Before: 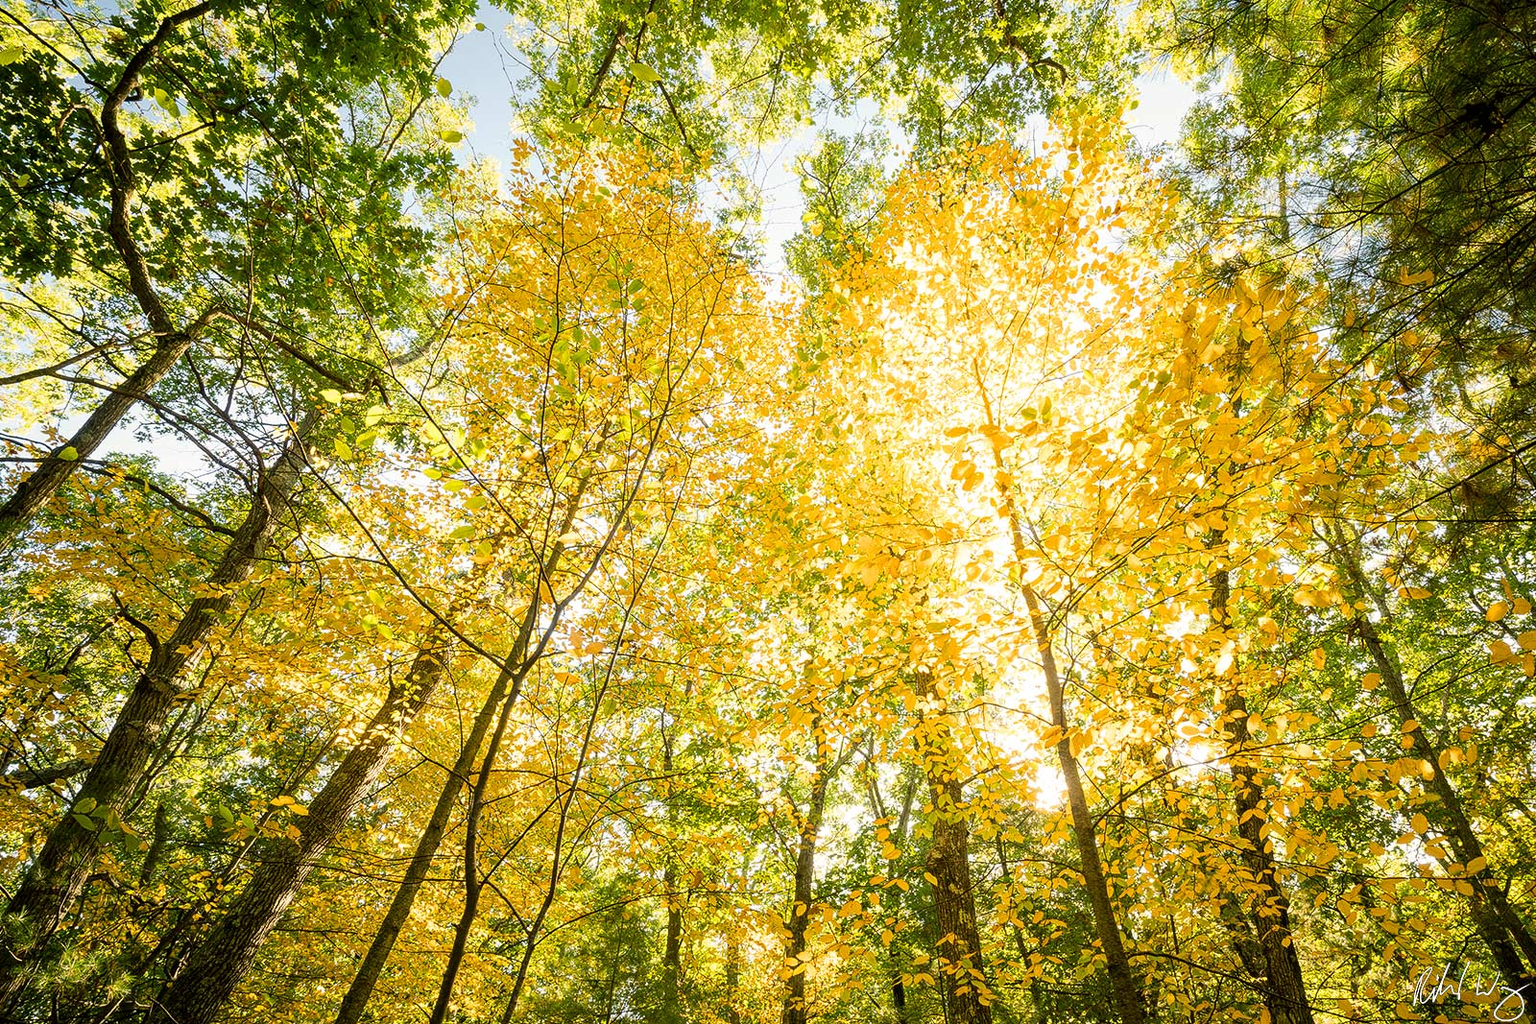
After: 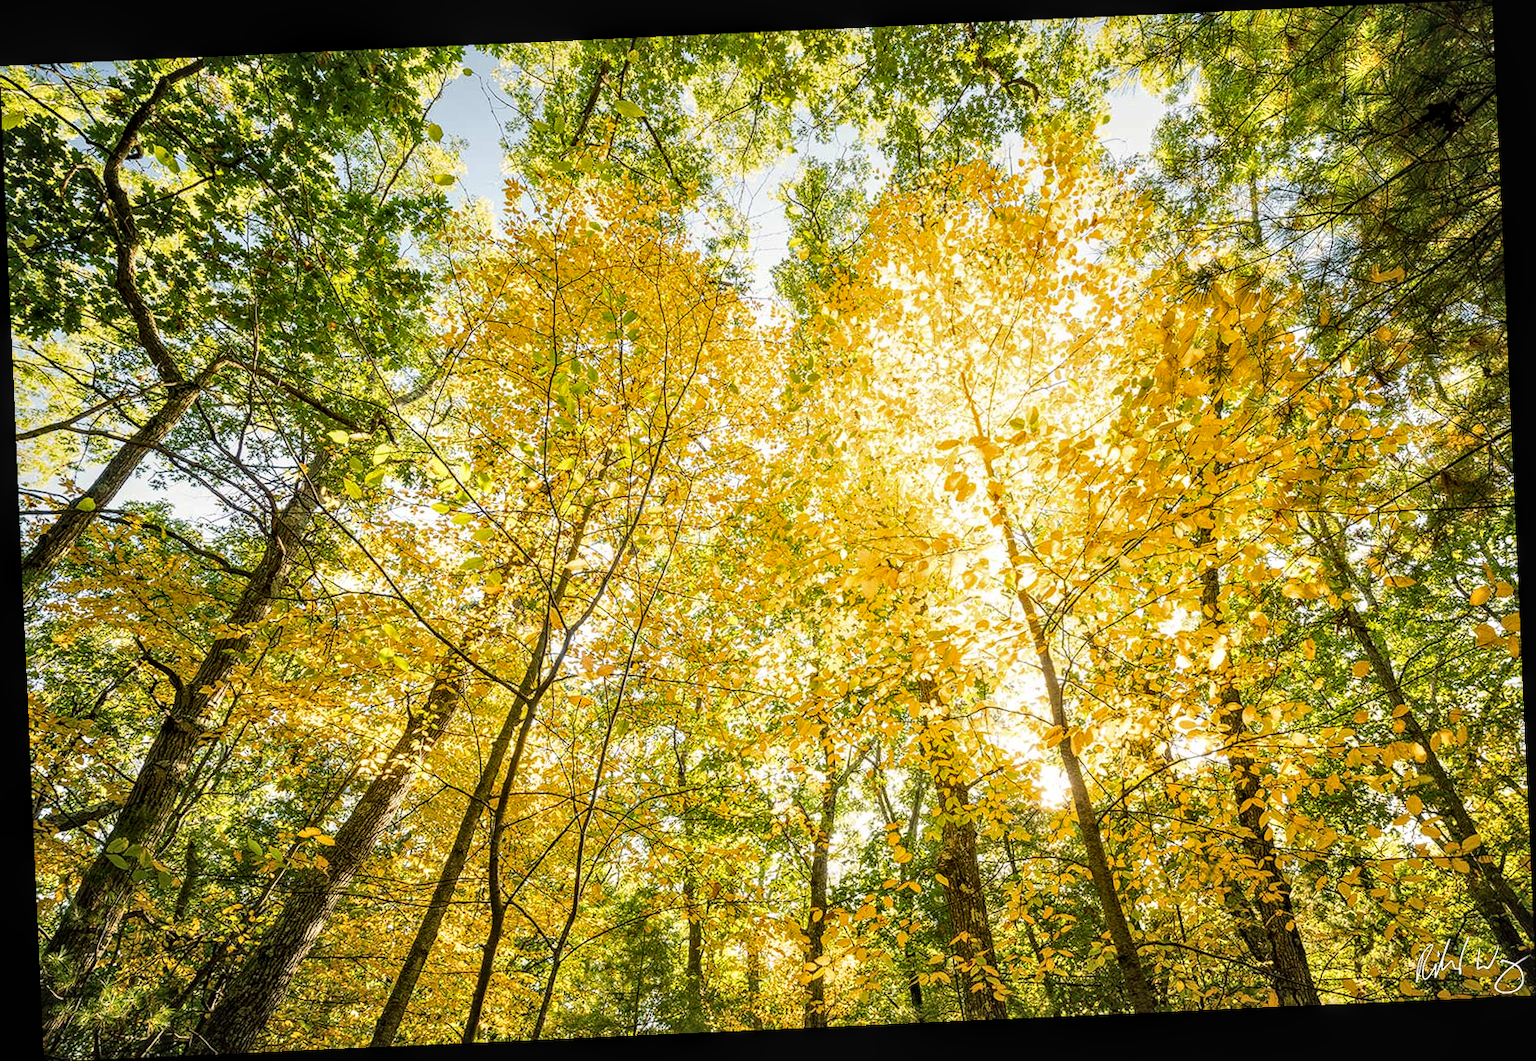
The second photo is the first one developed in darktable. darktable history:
rotate and perspective: rotation -2.56°, automatic cropping off
local contrast: detail 130%
